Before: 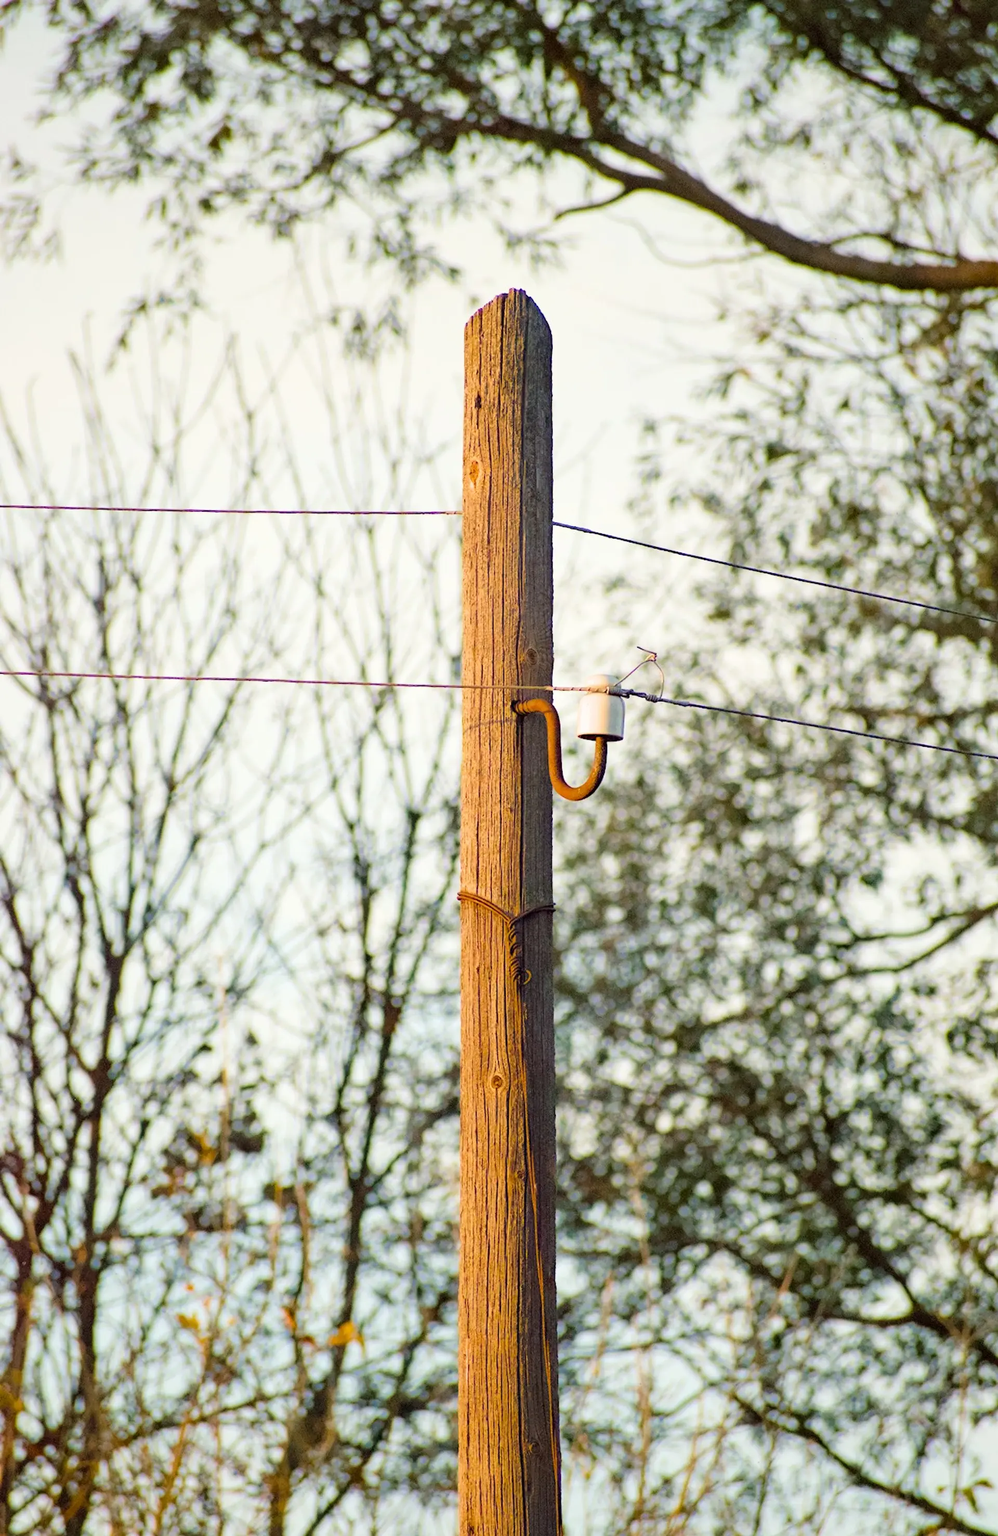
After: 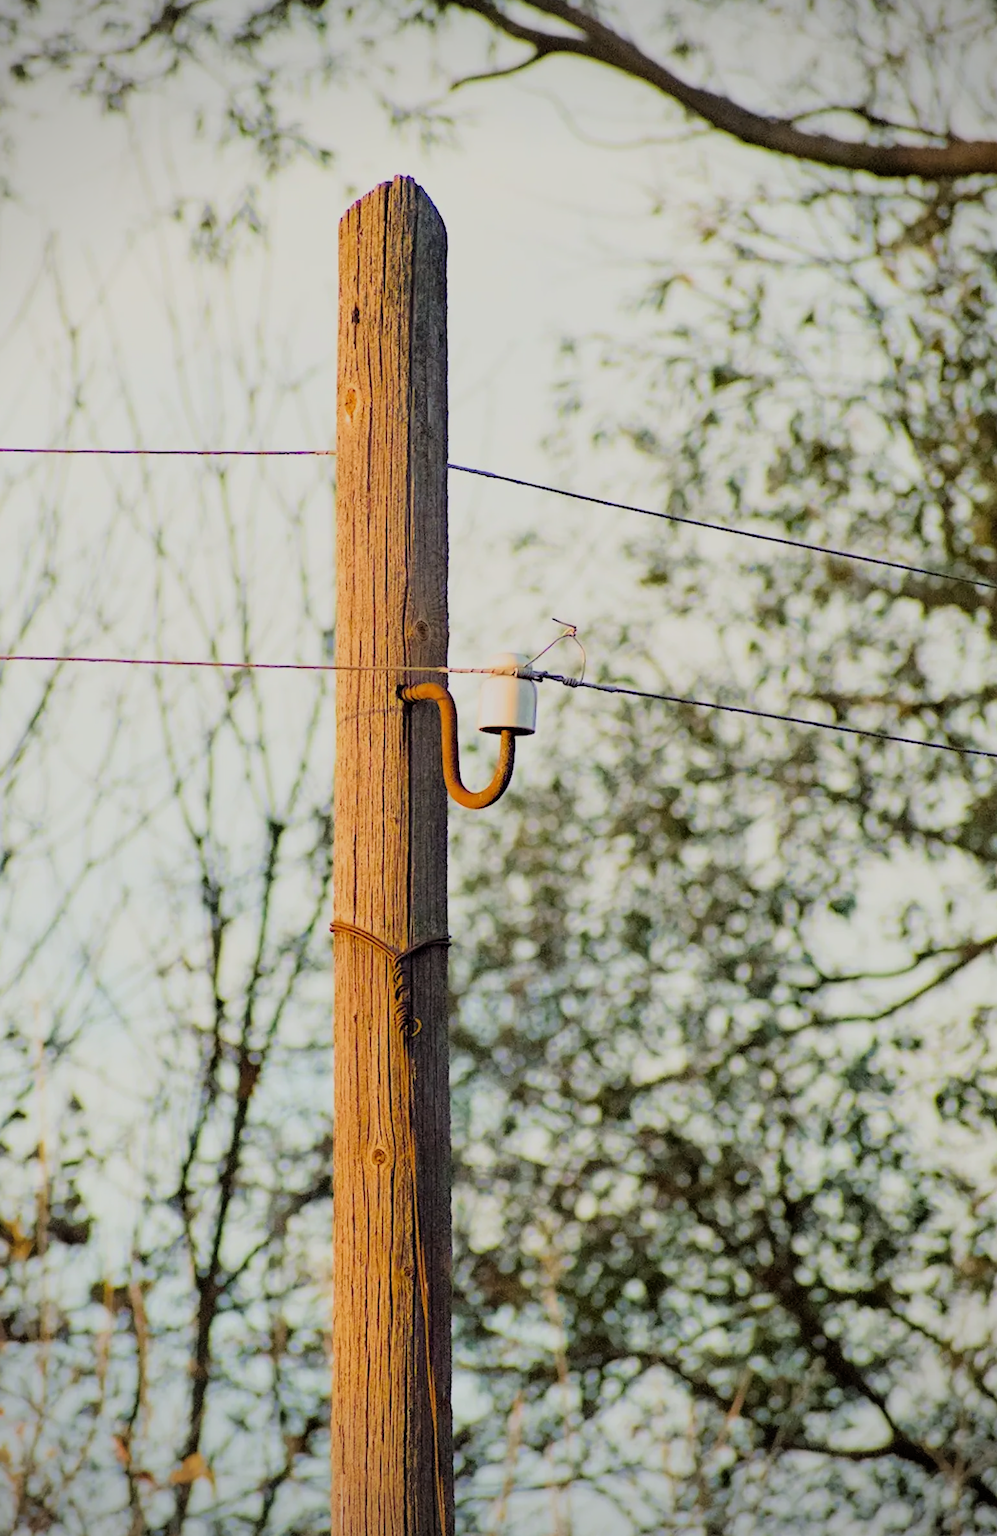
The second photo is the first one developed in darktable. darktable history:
vignetting: on, module defaults
crop: left 19.159%, top 9.58%, bottom 9.58%
filmic rgb: black relative exposure -7.65 EV, white relative exposure 4.56 EV, hardness 3.61, color science v6 (2022)
